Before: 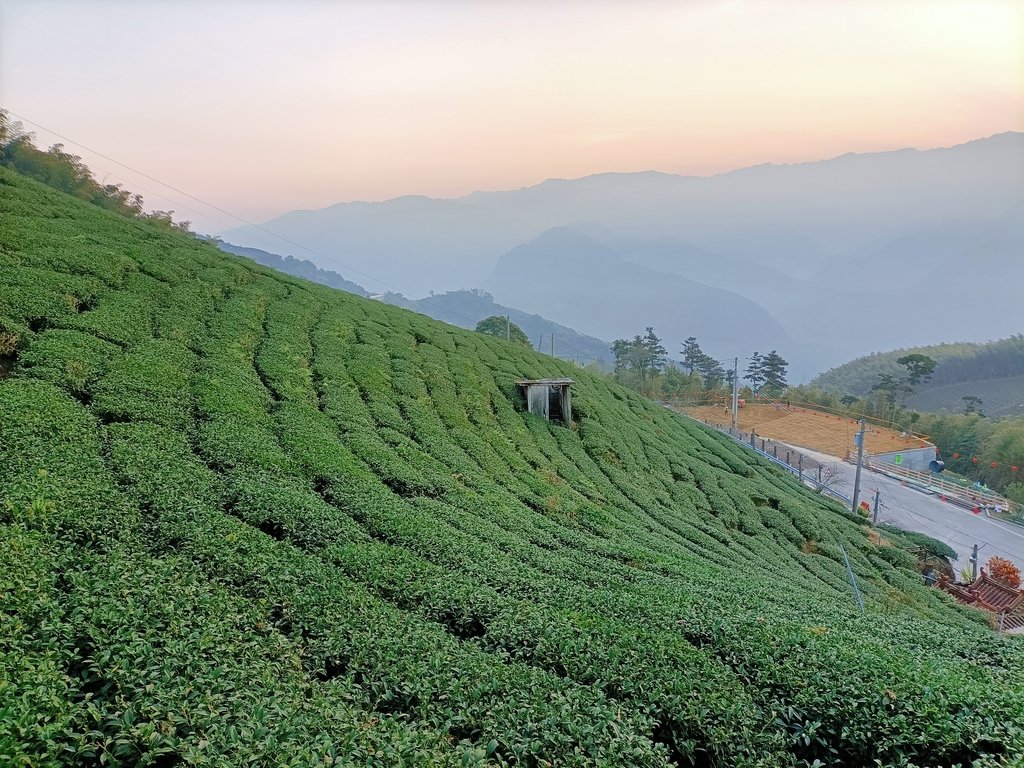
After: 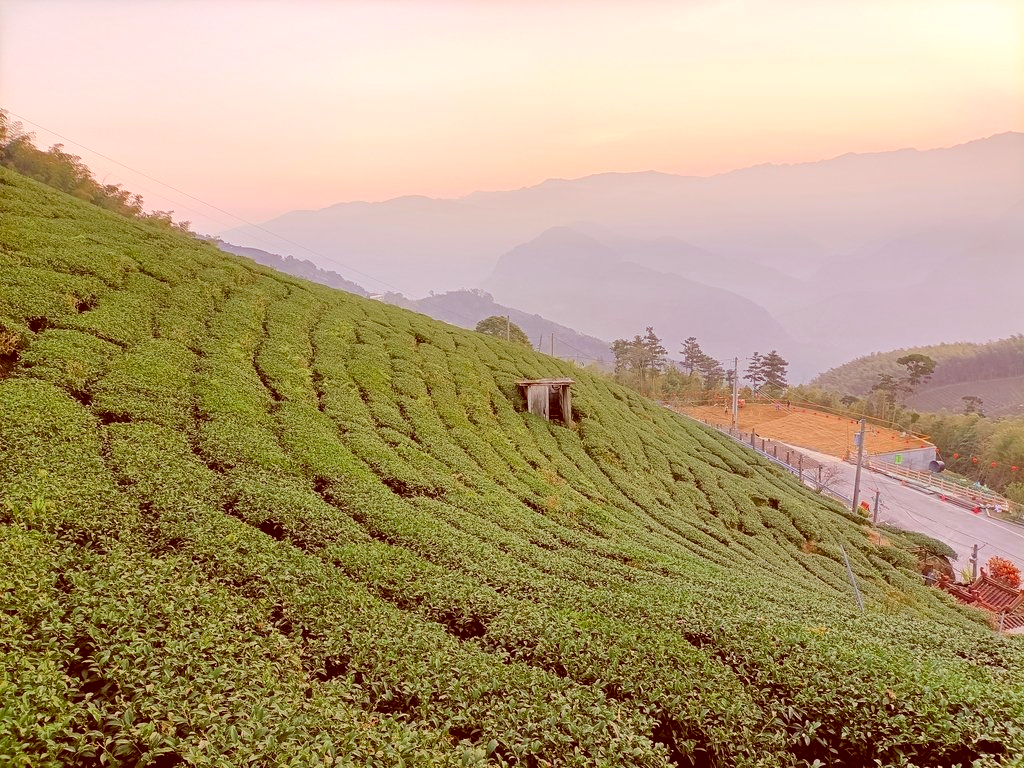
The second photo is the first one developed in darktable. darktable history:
local contrast: highlights 104%, shadows 100%, detail 119%, midtone range 0.2
contrast brightness saturation: contrast 0.067, brightness 0.18, saturation 0.395
color correction: highlights a* 9.06, highlights b* 9.02, shadows a* 39.86, shadows b* 39.4, saturation 0.775
